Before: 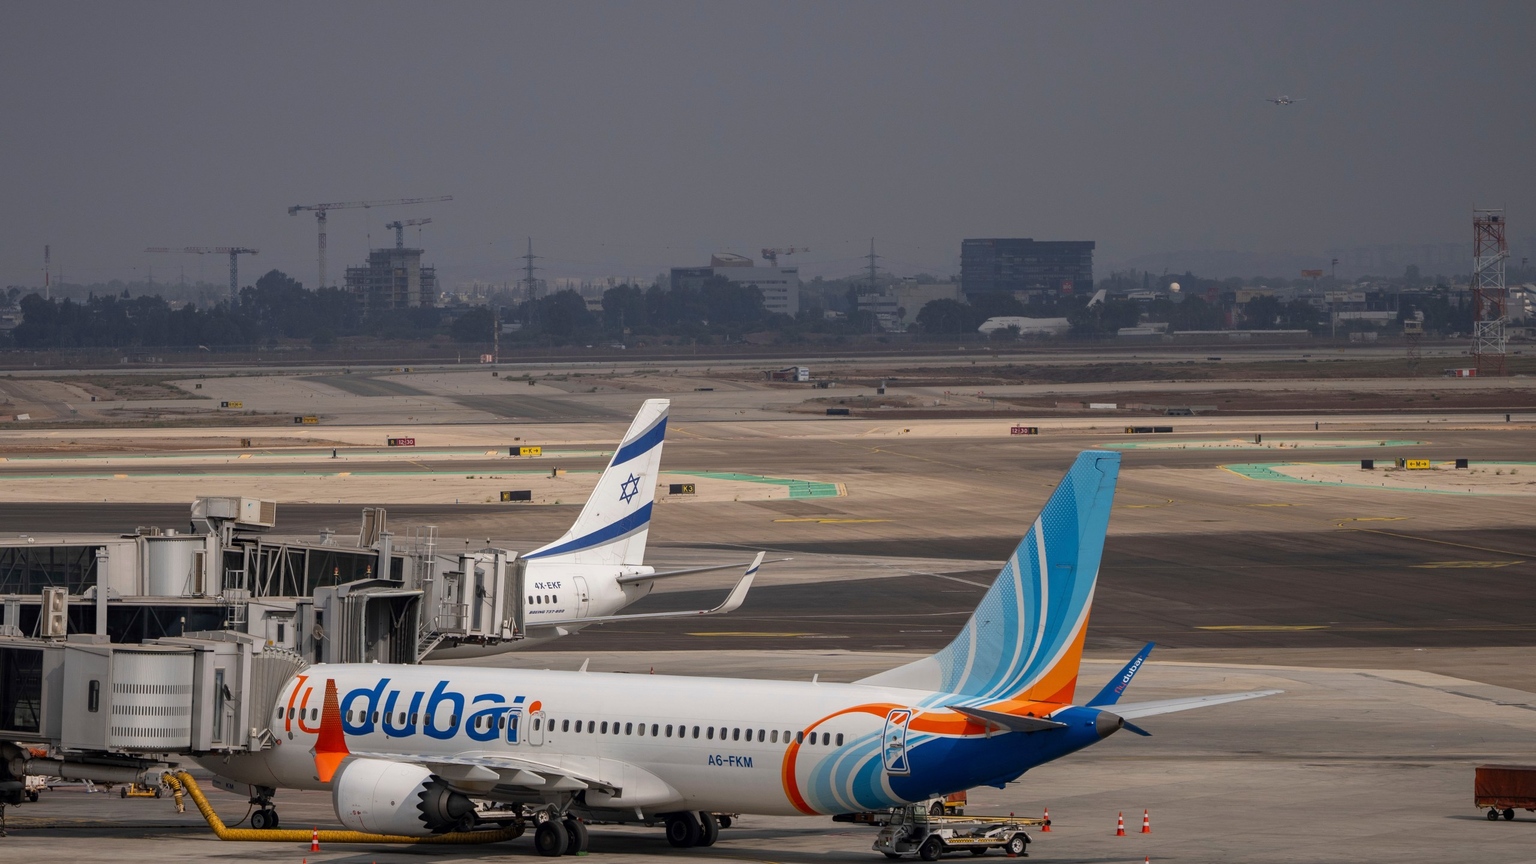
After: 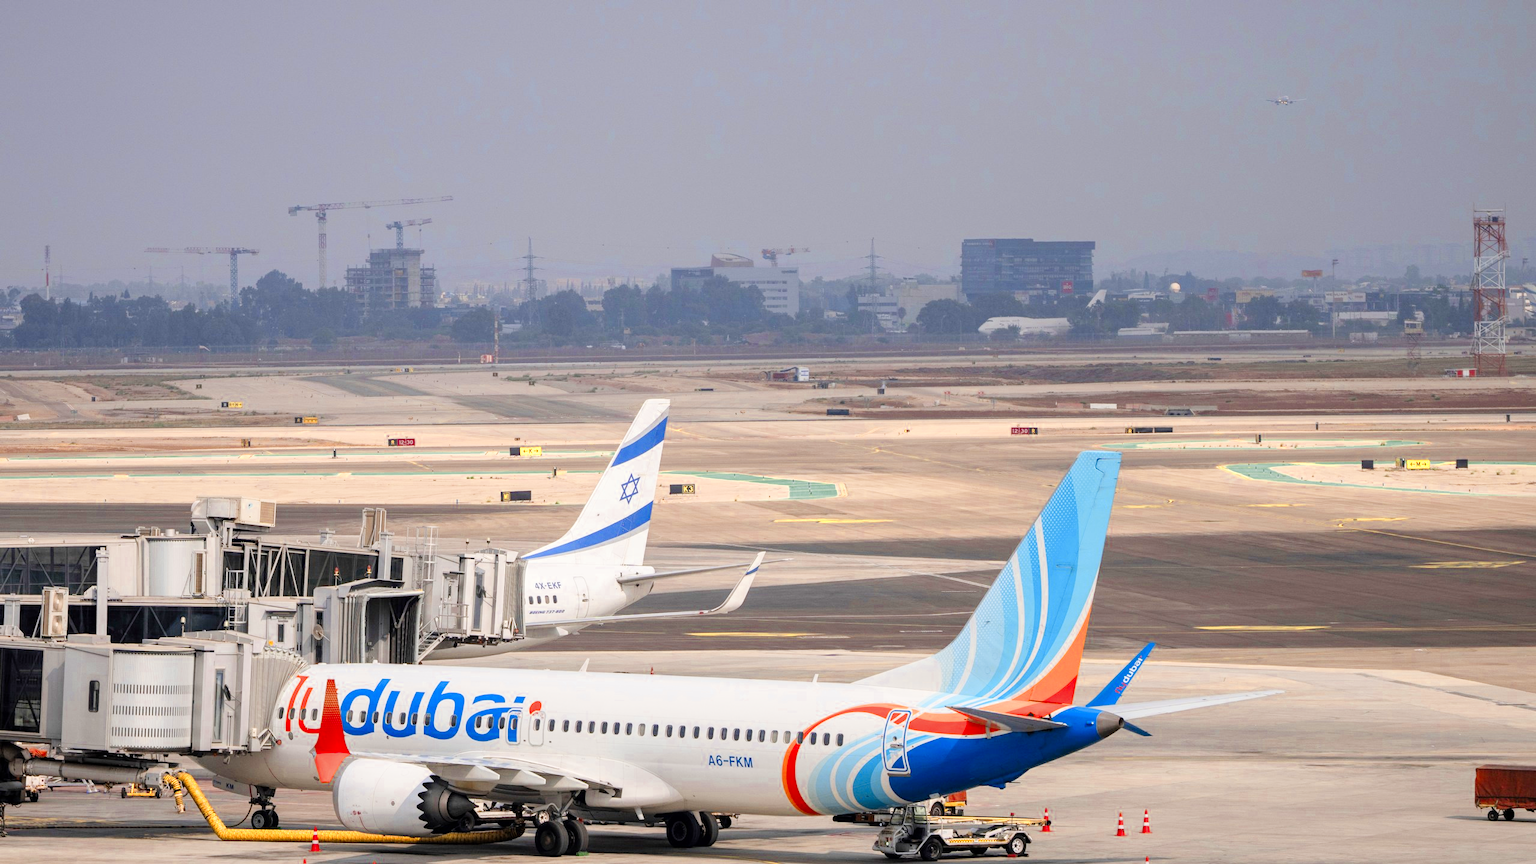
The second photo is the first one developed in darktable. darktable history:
exposure: black level correction 0, exposure 1.745 EV, compensate highlight preservation false
color zones: curves: ch0 [(0.004, 0.305) (0.261, 0.623) (0.389, 0.399) (0.708, 0.571) (0.947, 0.34)]; ch1 [(0.025, 0.645) (0.229, 0.584) (0.326, 0.551) (0.484, 0.262) (0.757, 0.643)]
filmic rgb: black relative exposure -7.65 EV, white relative exposure 4.56 EV, hardness 3.61, iterations of high-quality reconstruction 0
